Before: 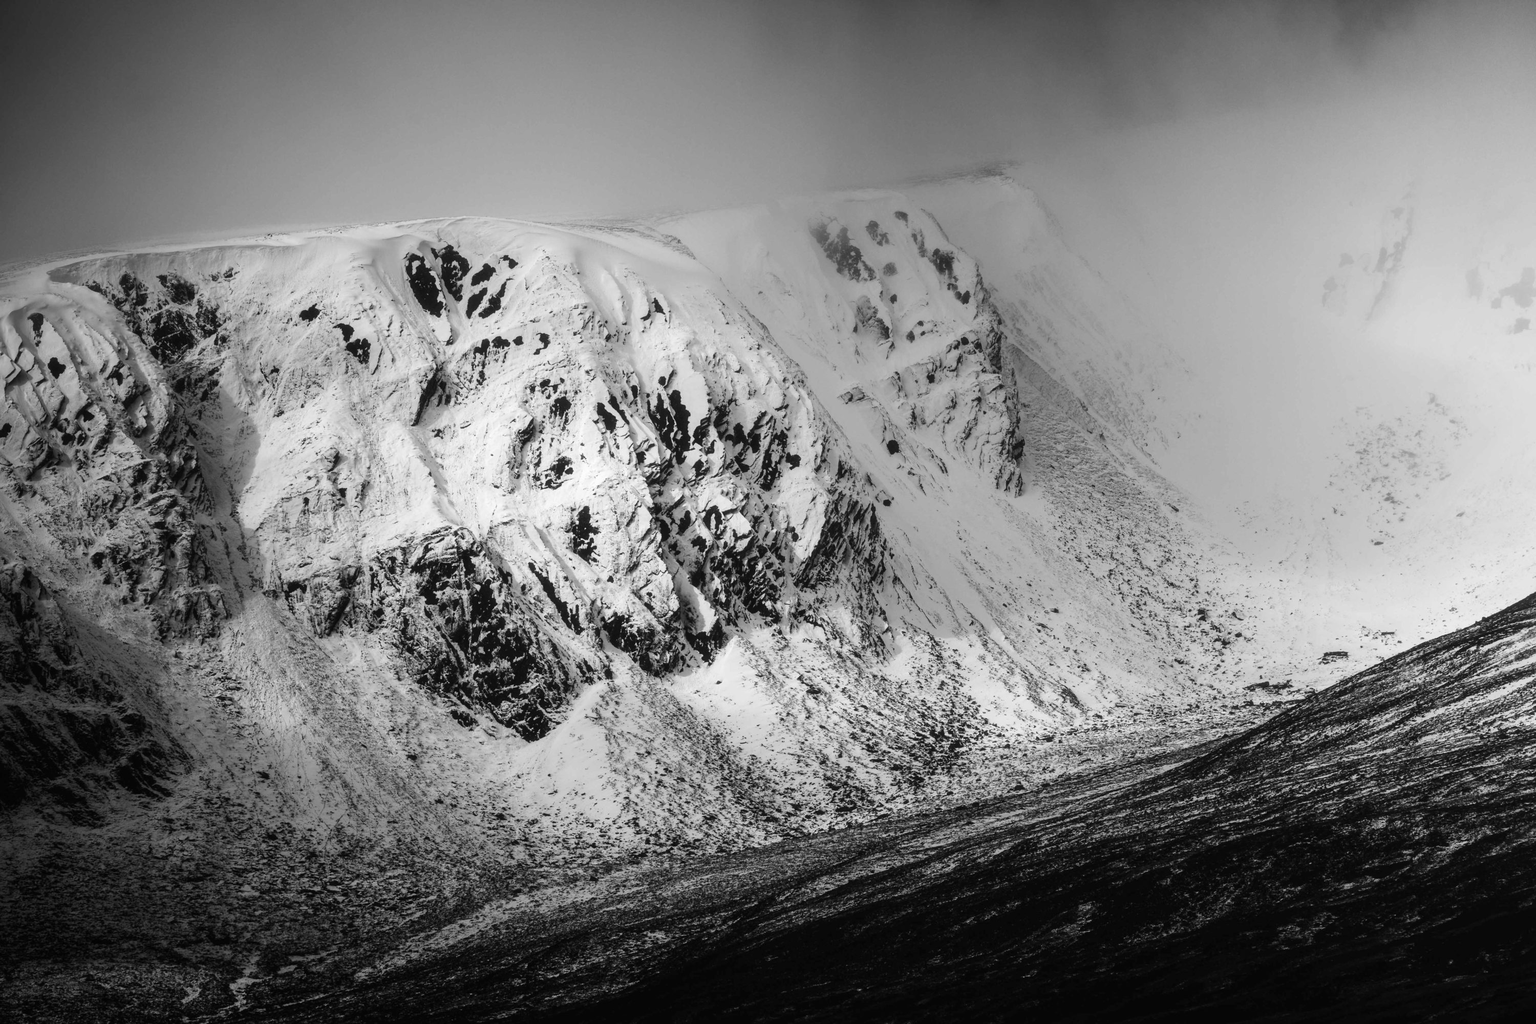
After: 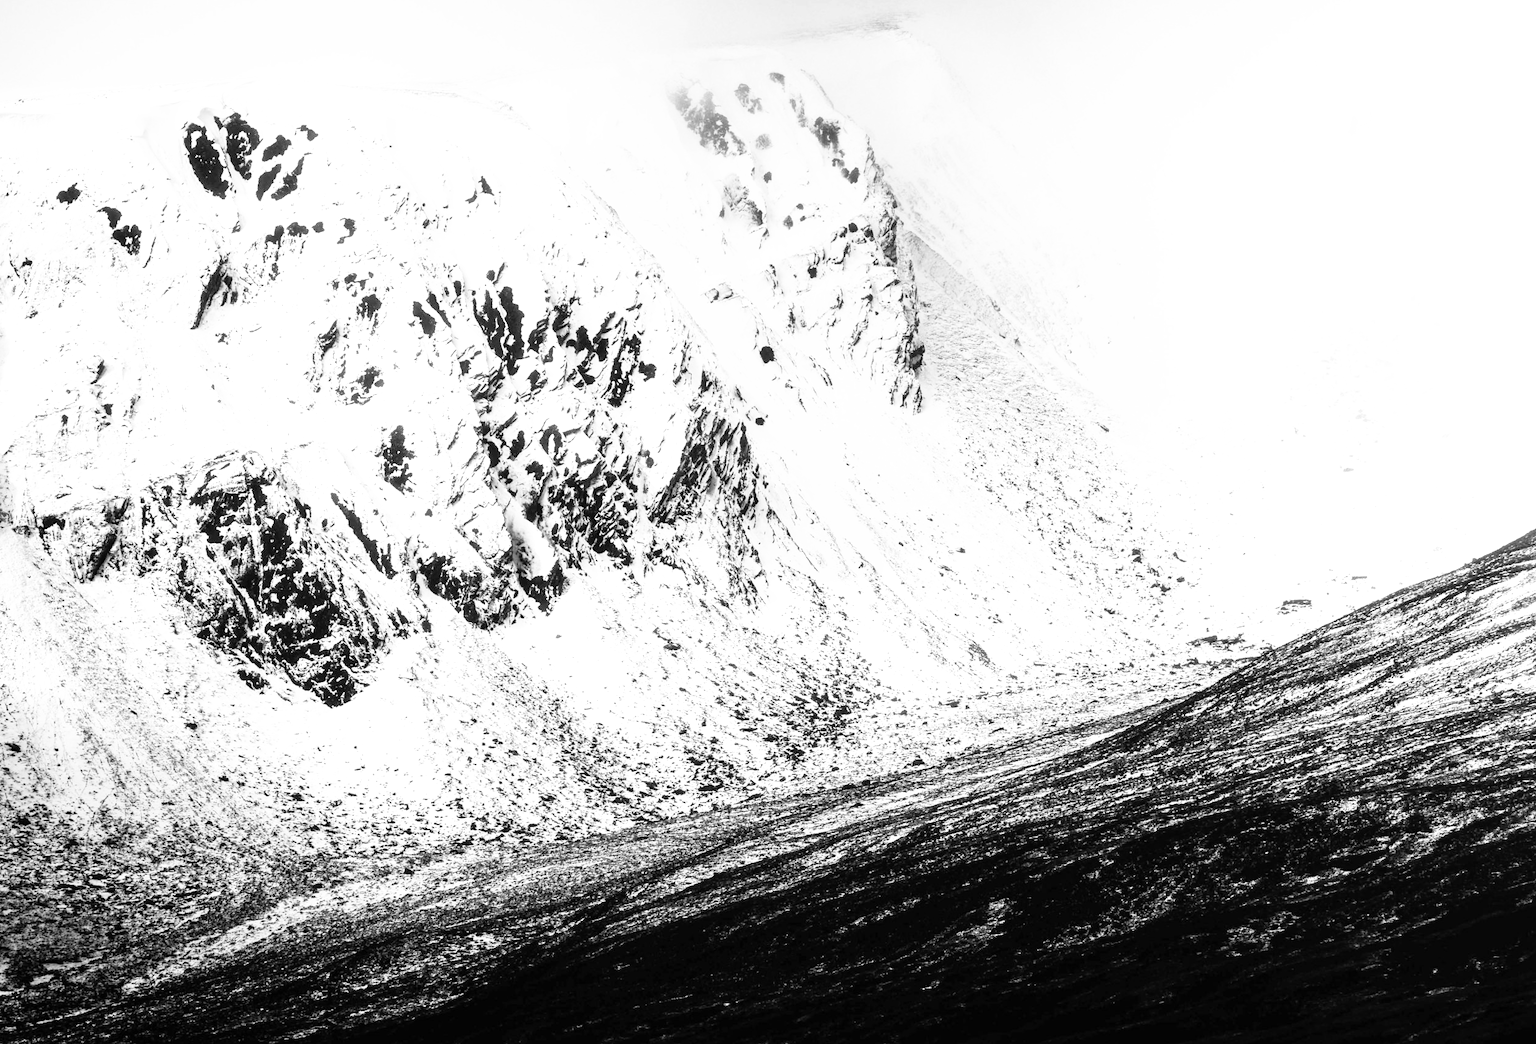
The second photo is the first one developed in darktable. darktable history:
base curve: curves: ch0 [(0, 0) (0.012, 0.01) (0.073, 0.168) (0.31, 0.711) (0.645, 0.957) (1, 1)], preserve colors none
crop: left 16.434%, top 14.752%
exposure: black level correction 0.001, exposure 1.116 EV, compensate highlight preservation false
